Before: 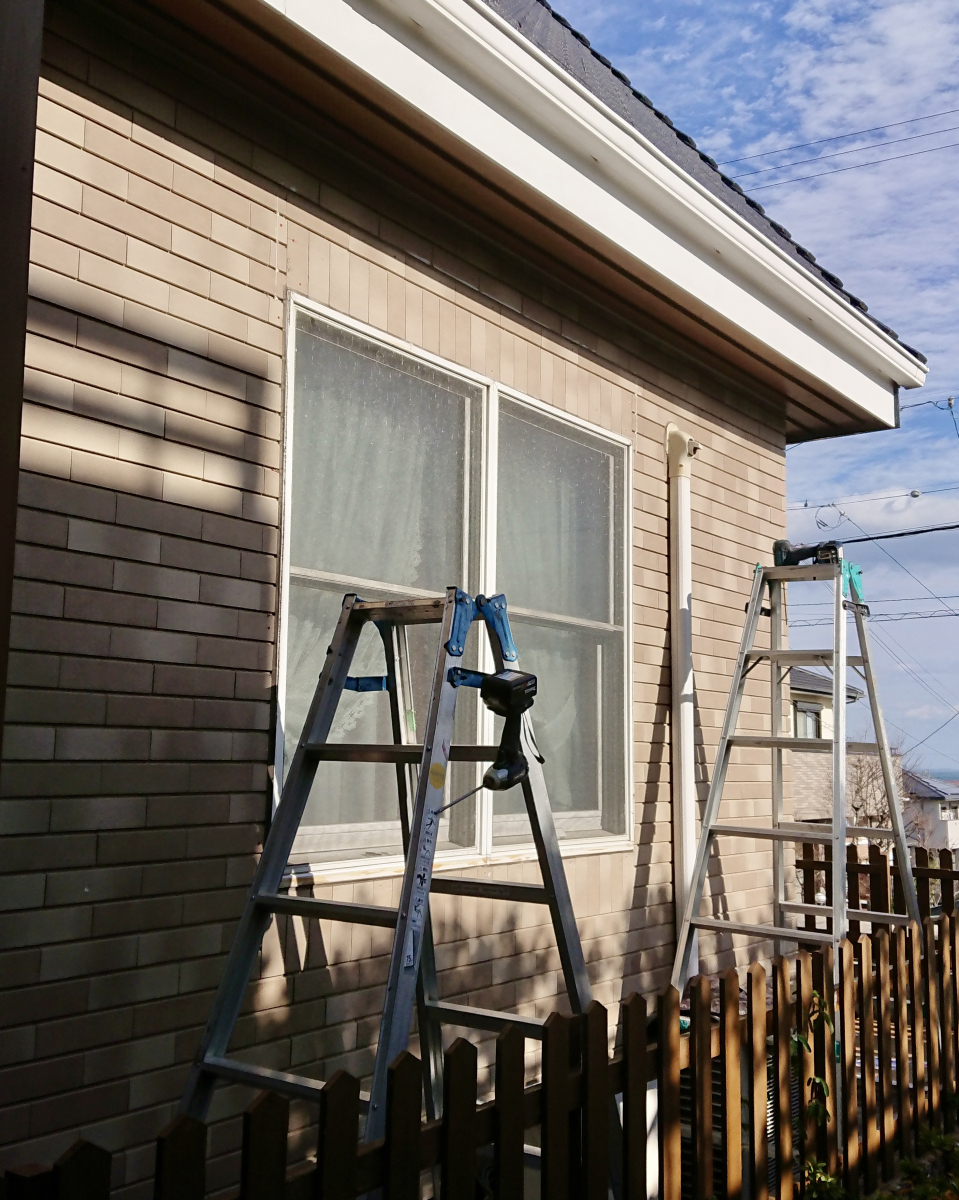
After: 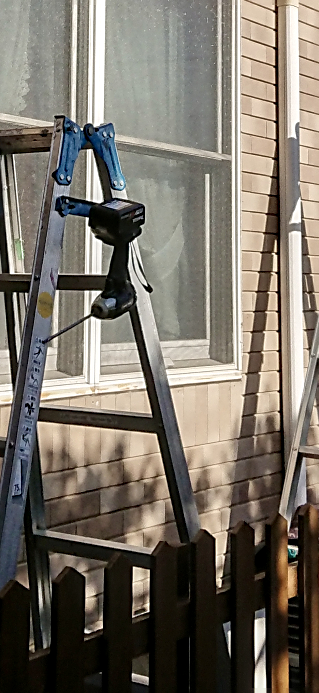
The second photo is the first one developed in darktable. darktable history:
crop: left 40.891%, top 39.321%, right 25.714%, bottom 2.847%
exposure: exposure -0.022 EV, compensate highlight preservation false
sharpen: amount 0.498
local contrast: highlights 62%, detail 143%, midtone range 0.428
